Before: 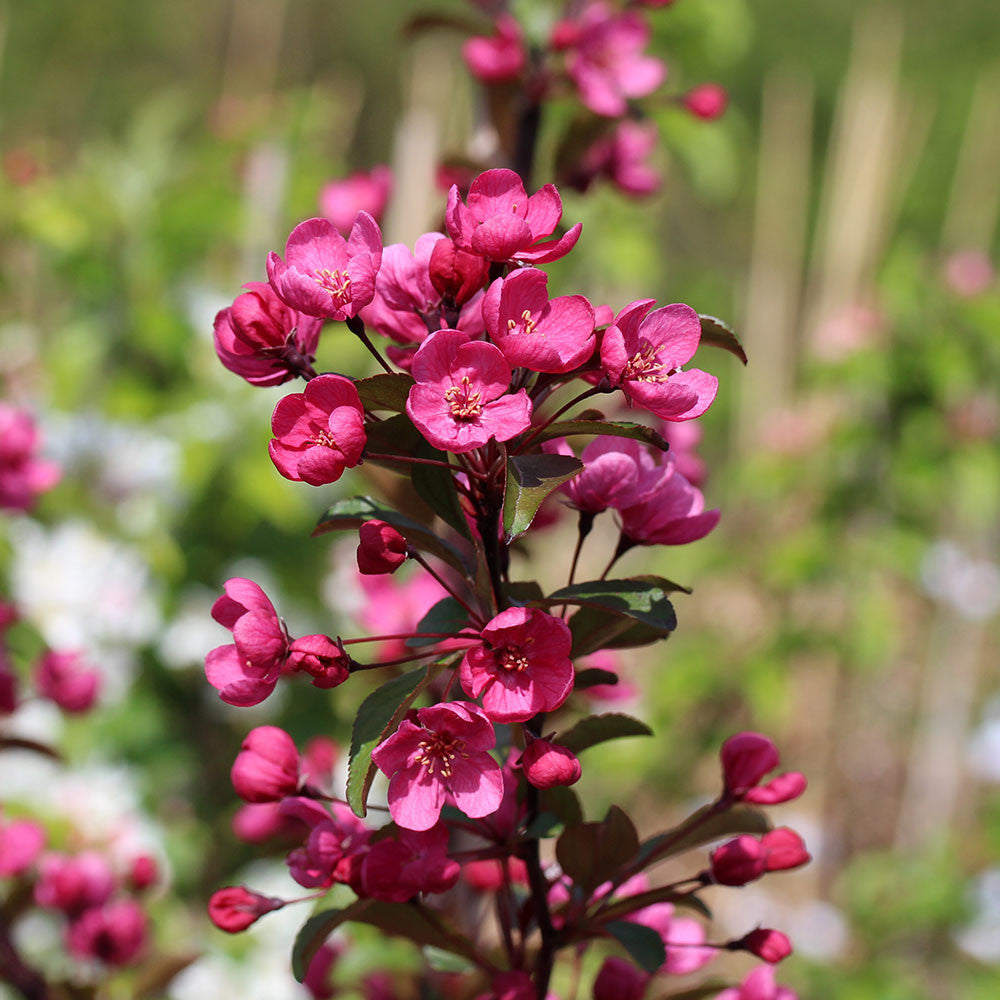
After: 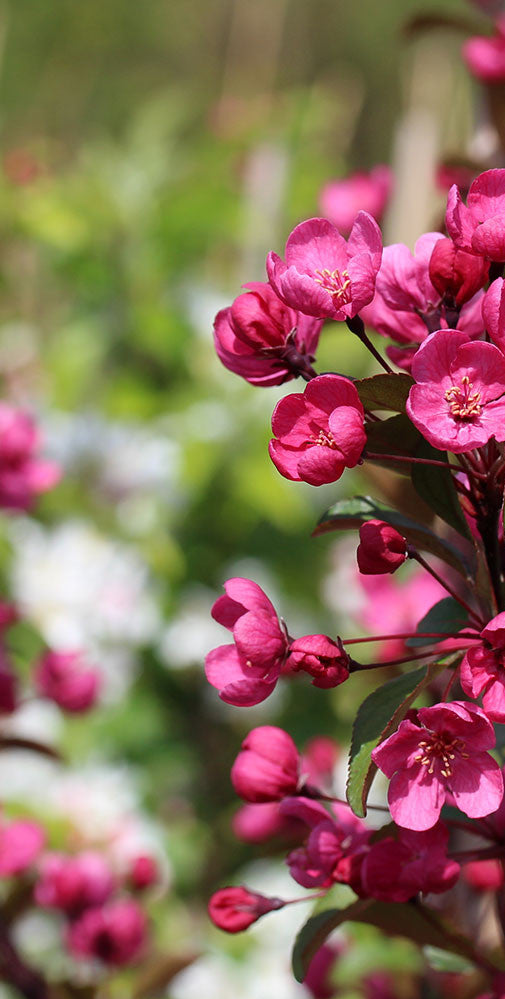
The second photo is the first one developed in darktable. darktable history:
crop and rotate: left 0.031%, top 0%, right 49.433%
